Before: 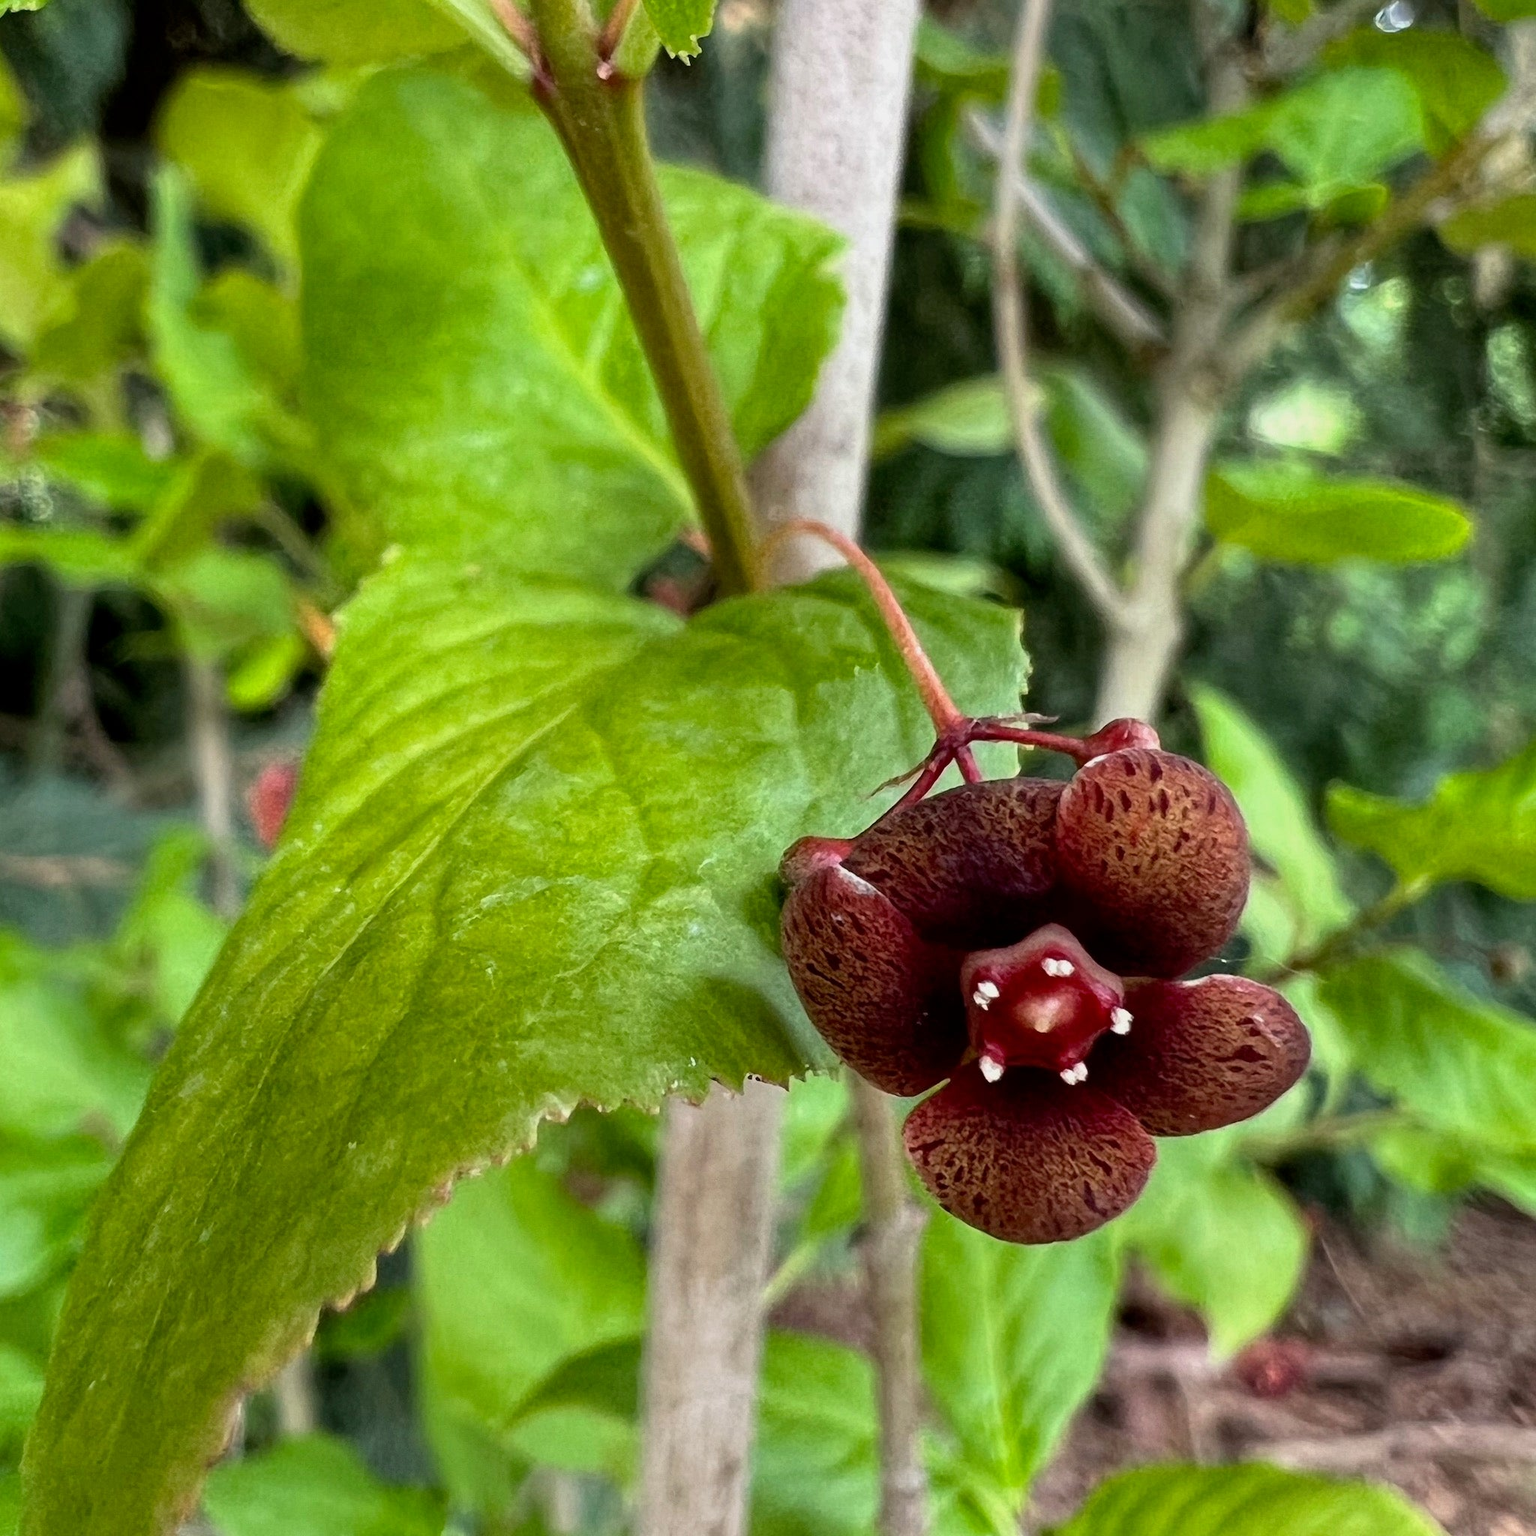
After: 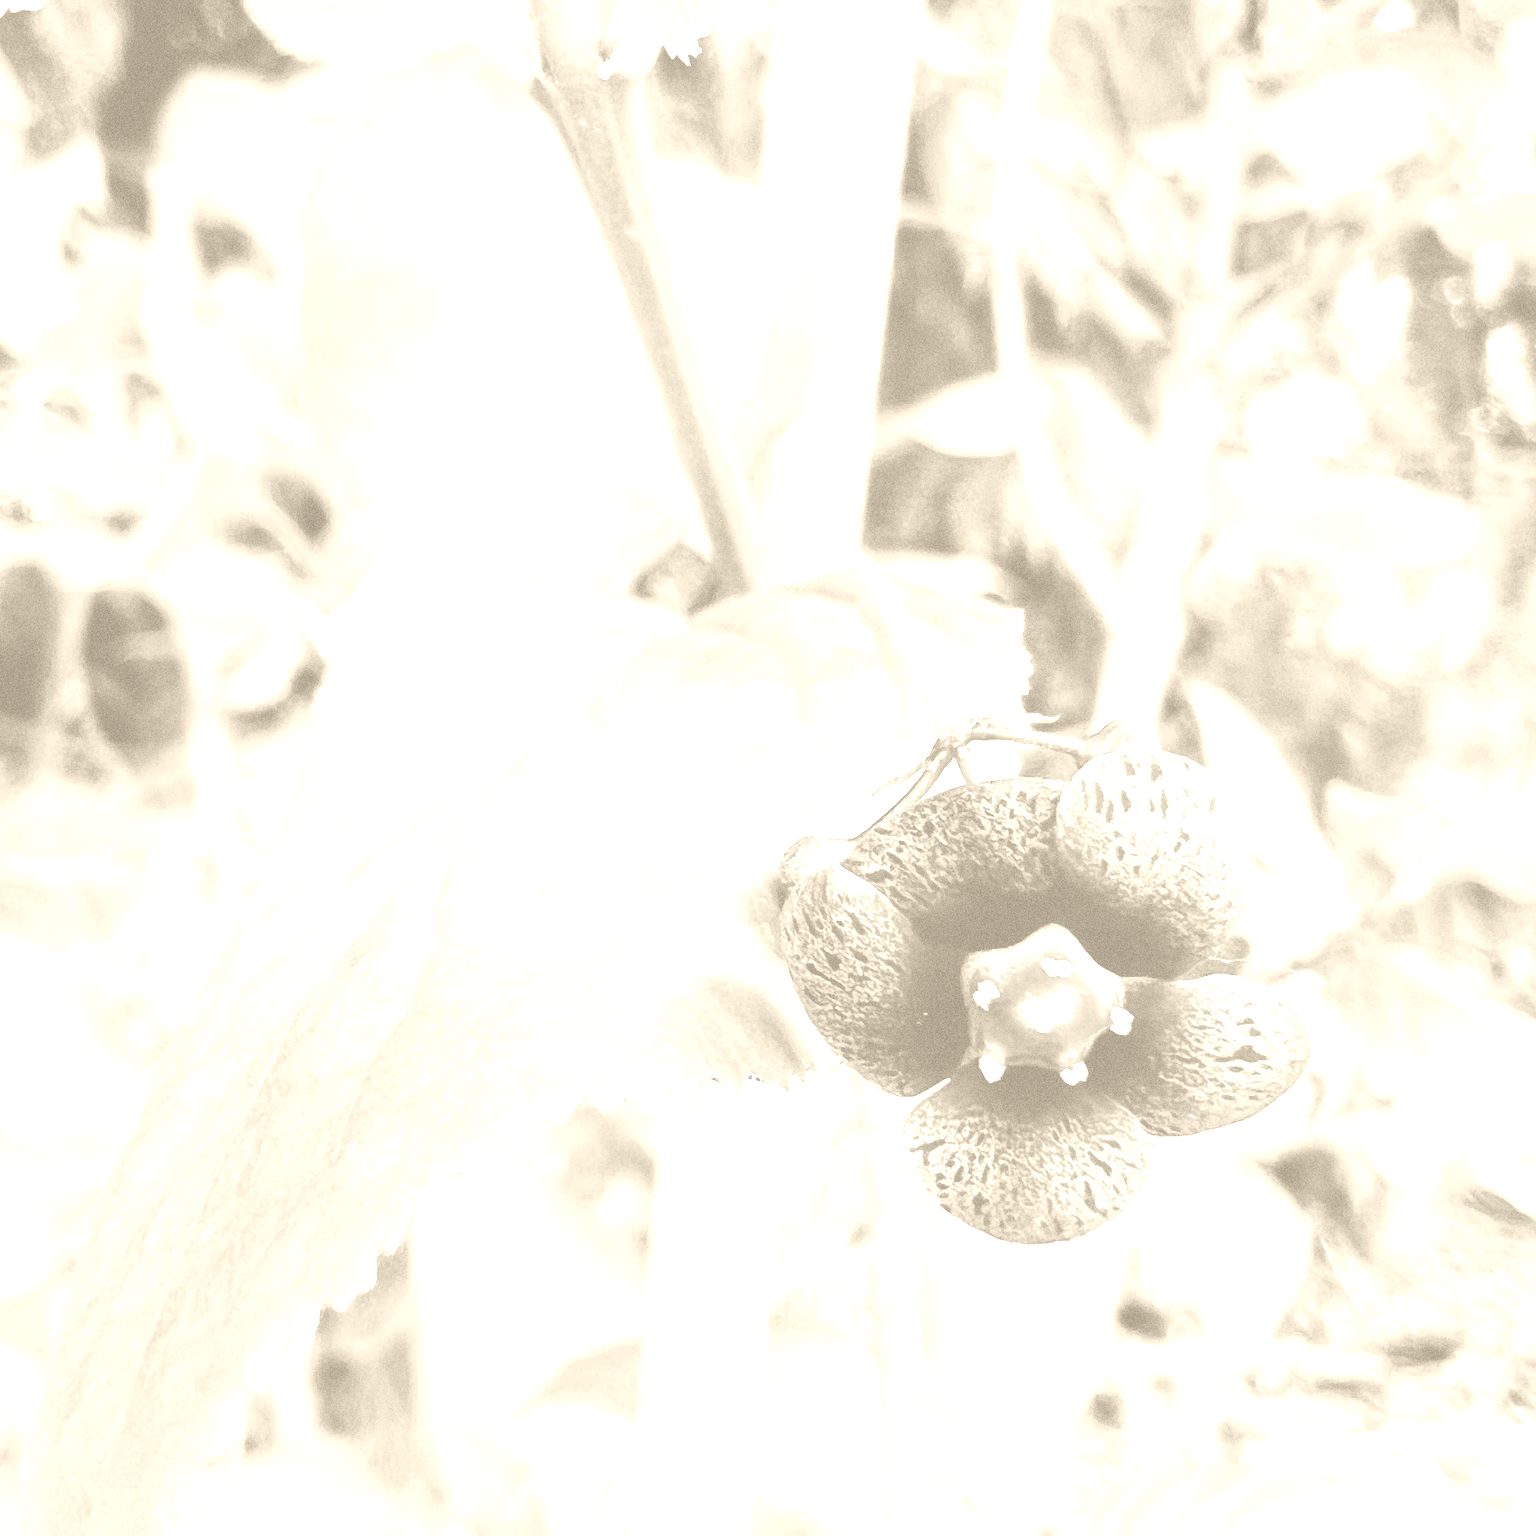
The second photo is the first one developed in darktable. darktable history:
exposure: black level correction 0, exposure 0.7 EV, compensate exposure bias true, compensate highlight preservation false
color correction: highlights a* 4.02, highlights b* 4.98, shadows a* -7.55, shadows b* 4.98
base curve: curves: ch0 [(0, 0) (0.028, 0.03) (0.121, 0.232) (0.46, 0.748) (0.859, 0.968) (1, 1)], preserve colors none
colorize: hue 36°, saturation 71%, lightness 80.79%
grain: coarseness 0.09 ISO, strength 40%
color zones: curves: ch0 [(0.004, 0.588) (0.116, 0.636) (0.259, 0.476) (0.423, 0.464) (0.75, 0.5)]; ch1 [(0, 0) (0.143, 0) (0.286, 0) (0.429, 0) (0.571, 0) (0.714, 0) (0.857, 0)]
